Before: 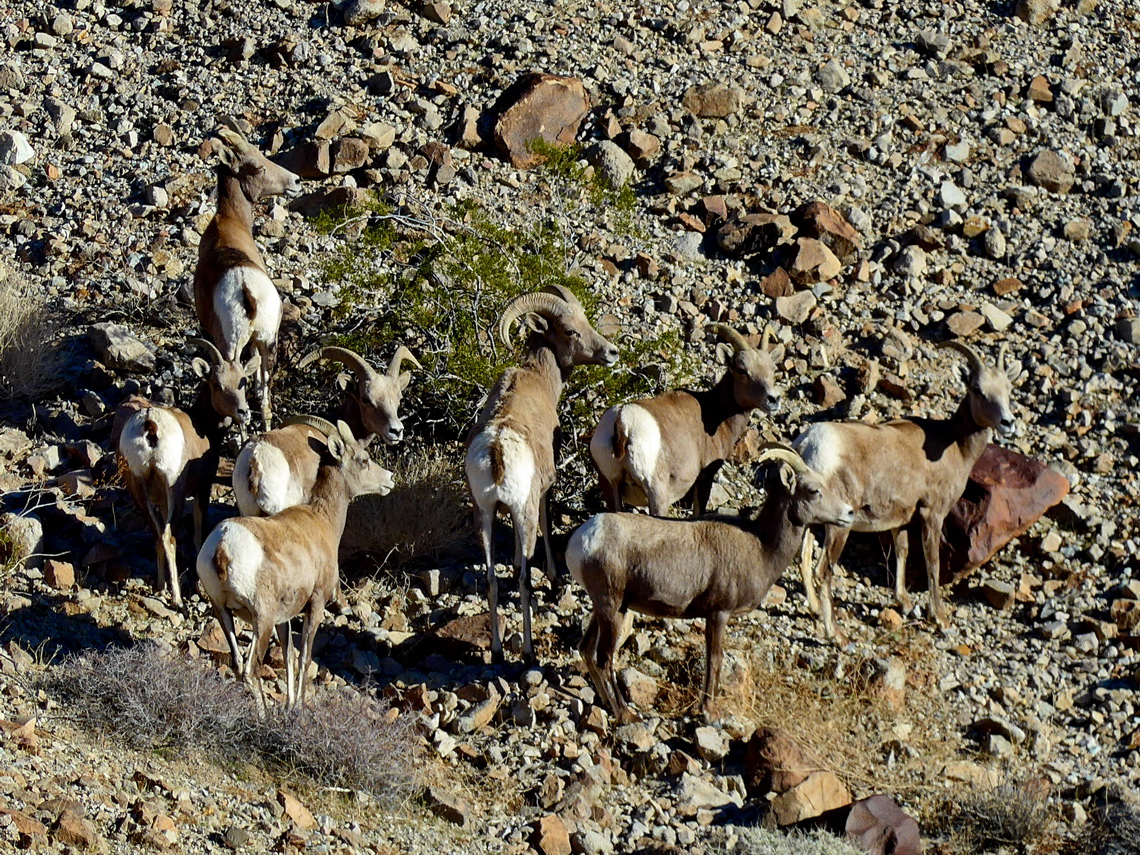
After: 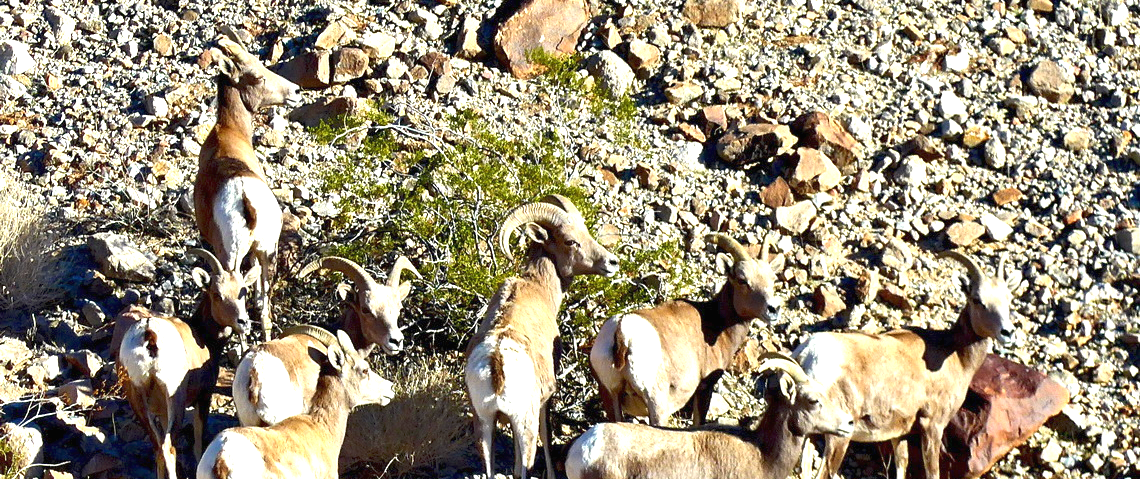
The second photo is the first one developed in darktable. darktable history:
crop and rotate: top 10.605%, bottom 33.274%
exposure: black level correction 0, exposure 1.45 EV, compensate exposure bias true, compensate highlight preservation false
white balance: red 1.009, blue 0.985
rgb curve: curves: ch0 [(0, 0) (0.093, 0.159) (0.241, 0.265) (0.414, 0.42) (1, 1)], compensate middle gray true, preserve colors basic power
